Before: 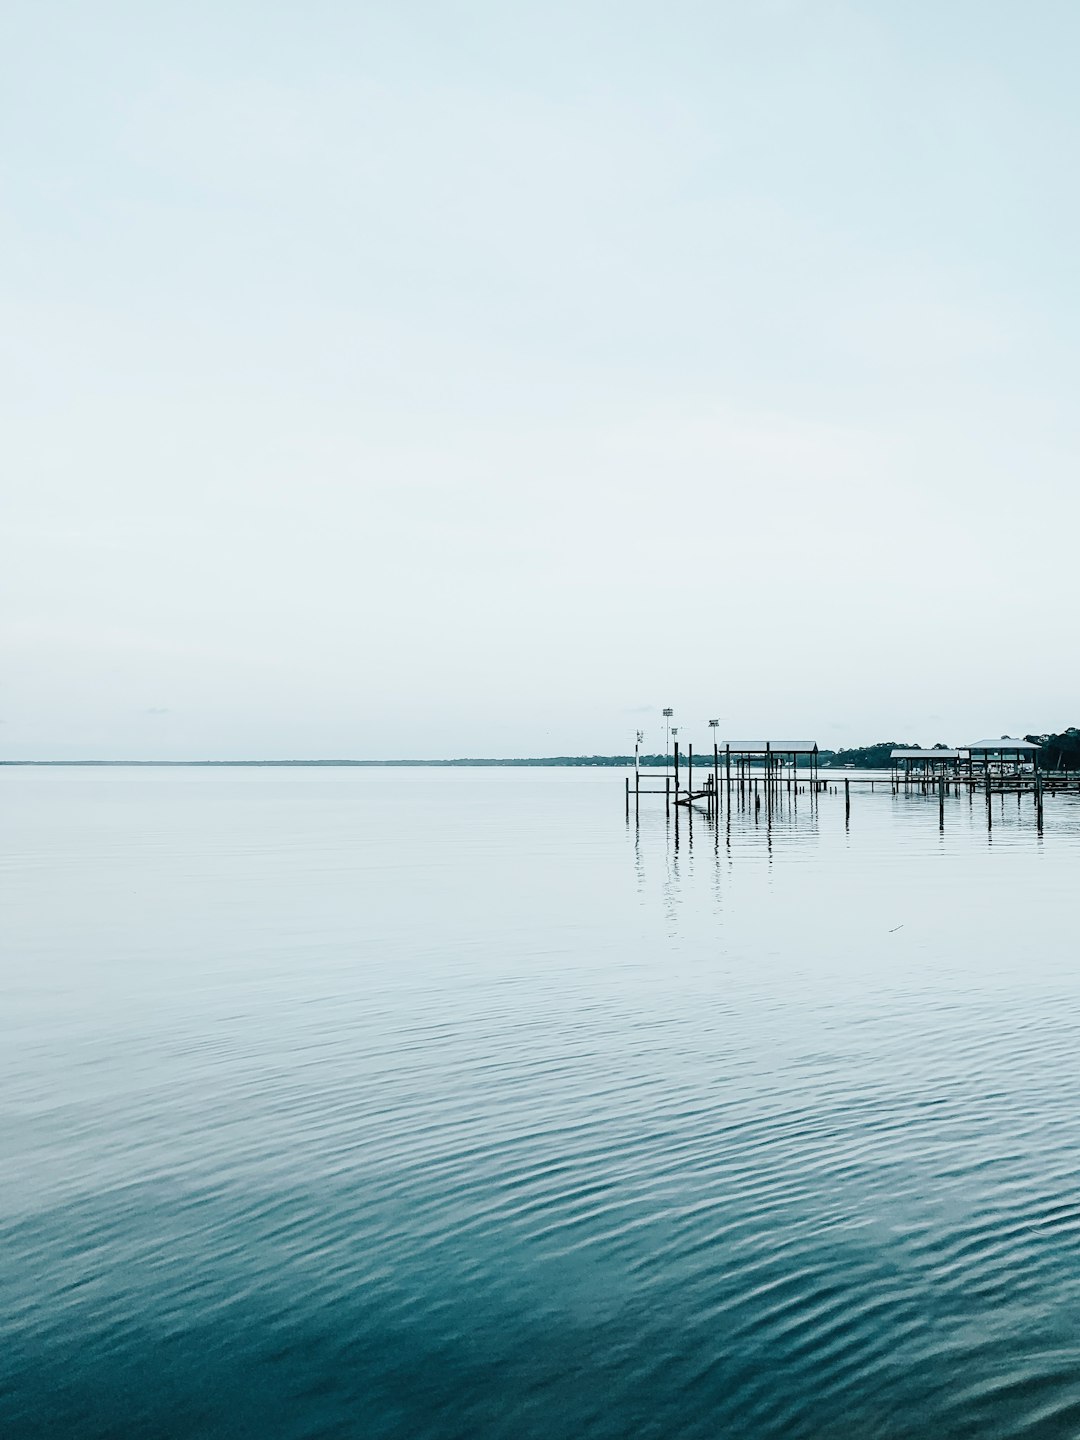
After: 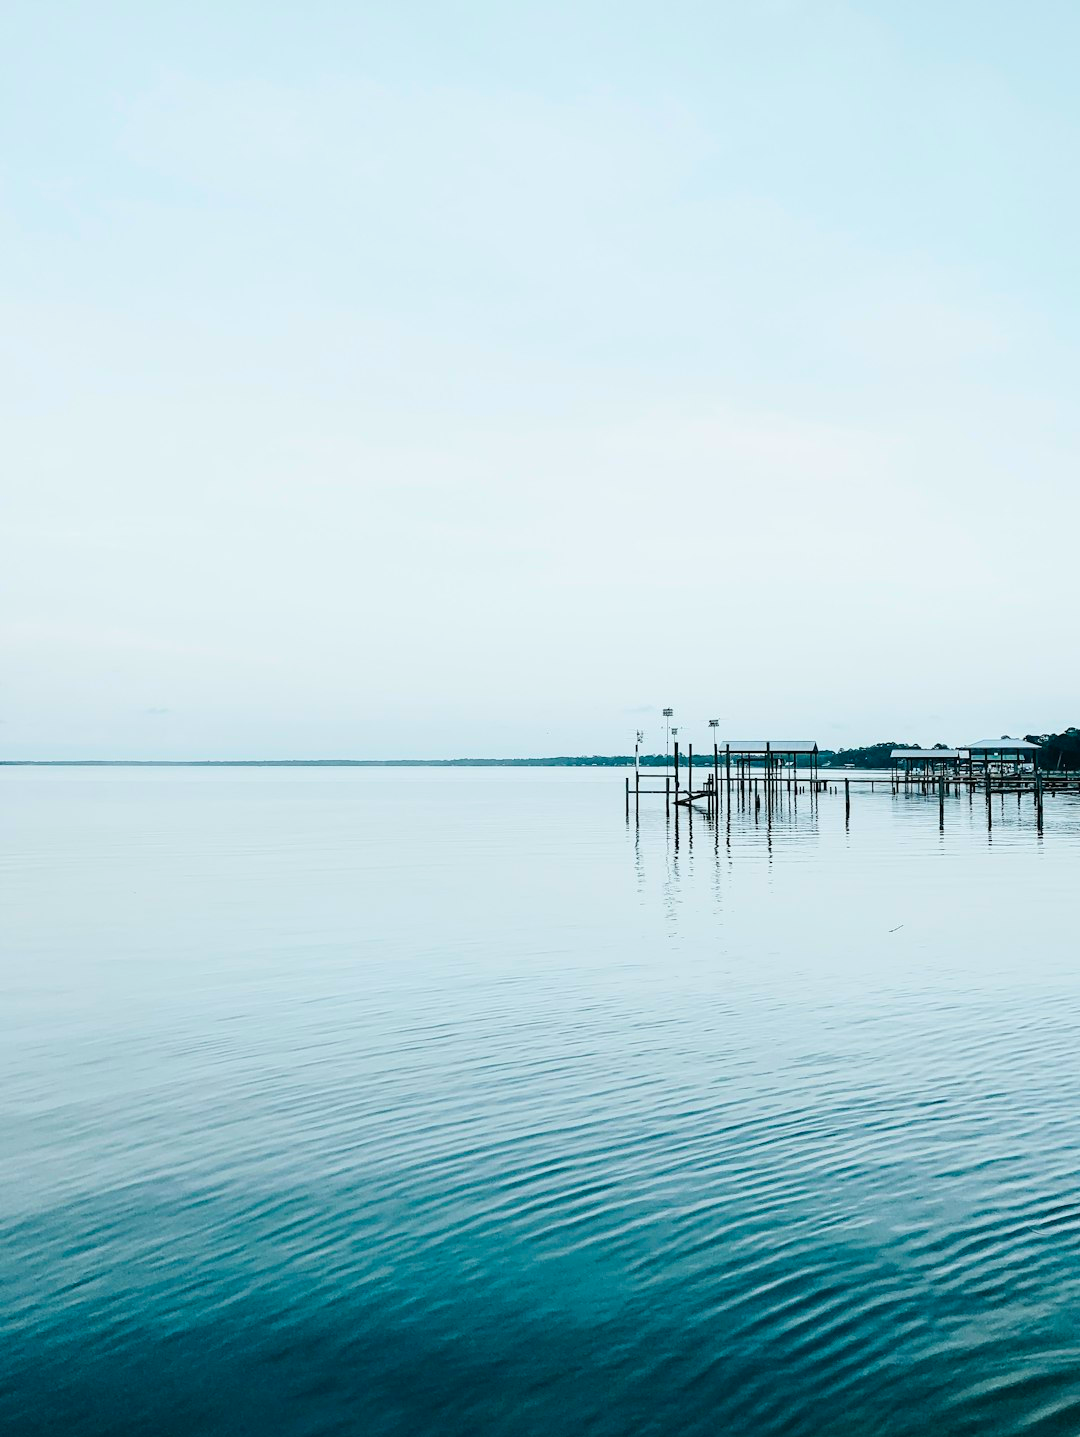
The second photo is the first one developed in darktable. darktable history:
tone curve: curves: ch0 [(0, 0) (0.266, 0.247) (0.741, 0.751) (1, 1)], color space Lab, linked channels, preserve colors none
contrast brightness saturation: saturation 0.5
crop: top 0.05%, bottom 0.098%
